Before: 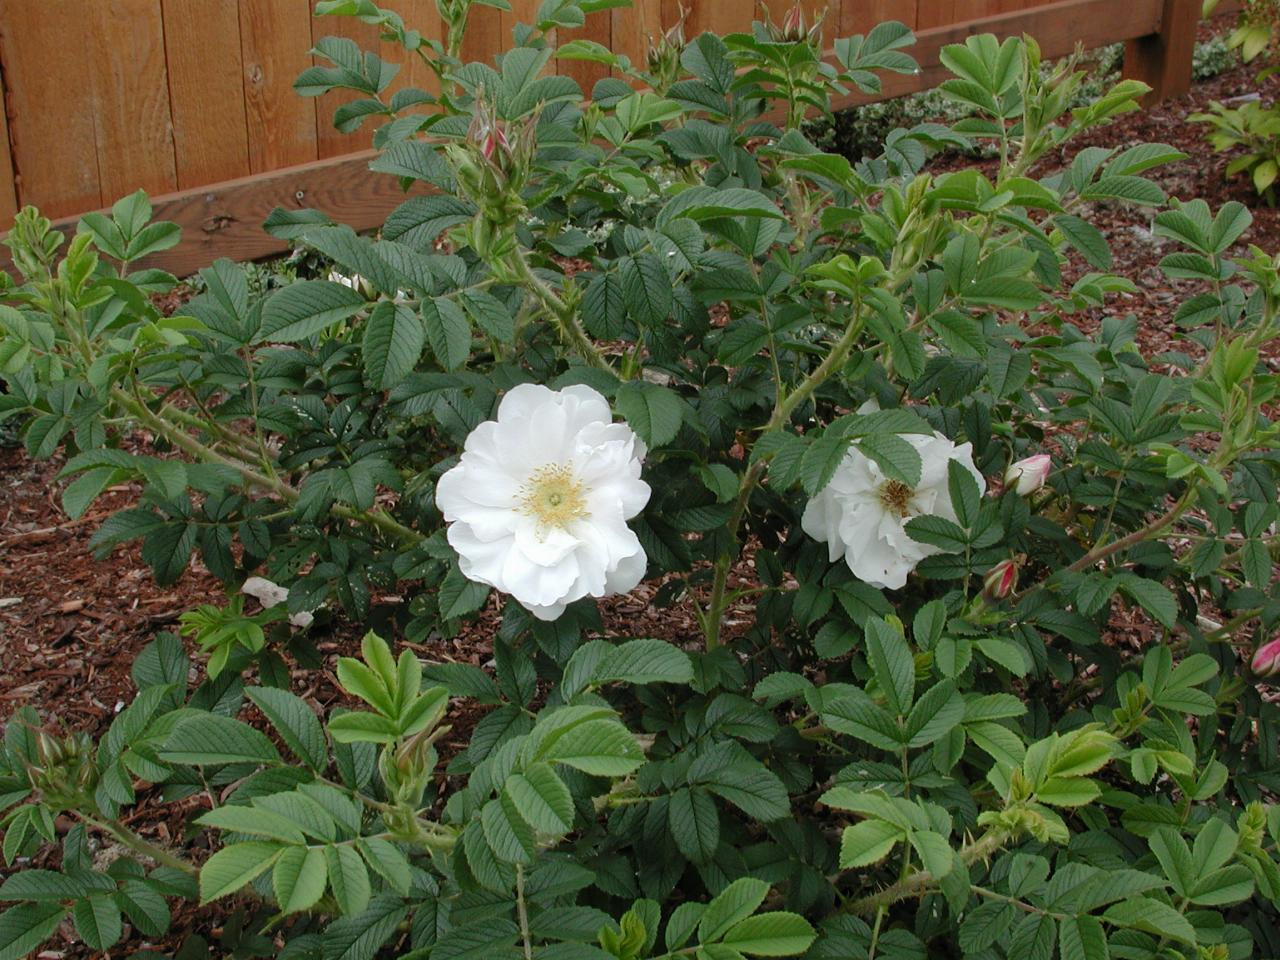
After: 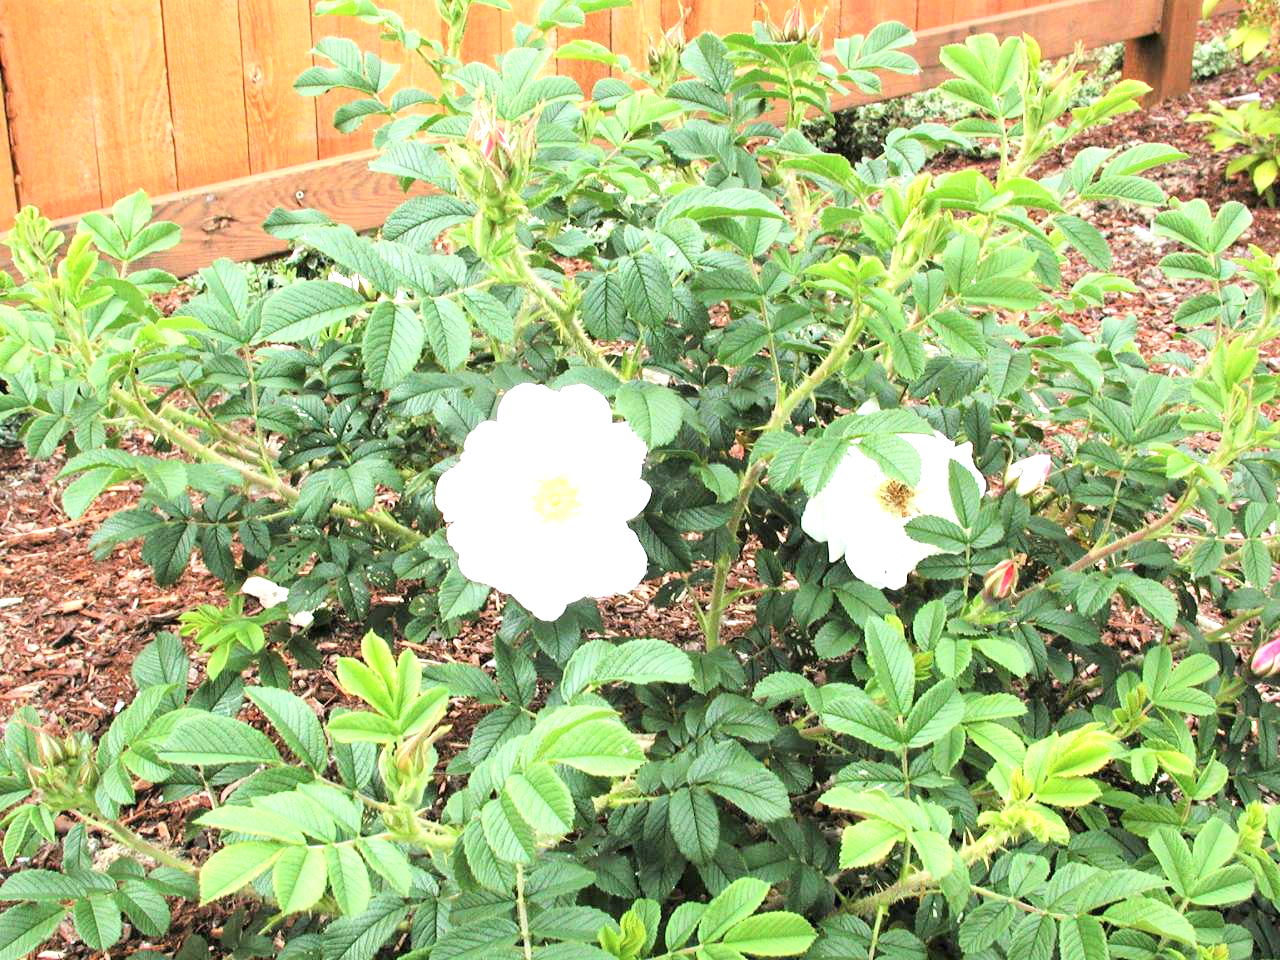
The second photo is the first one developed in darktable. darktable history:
exposure: exposure 2.237 EV, compensate highlight preservation false
tone curve: curves: ch0 [(0, 0) (0.004, 0.001) (0.133, 0.112) (0.325, 0.362) (0.832, 0.893) (1, 1)], color space Lab, independent channels, preserve colors none
